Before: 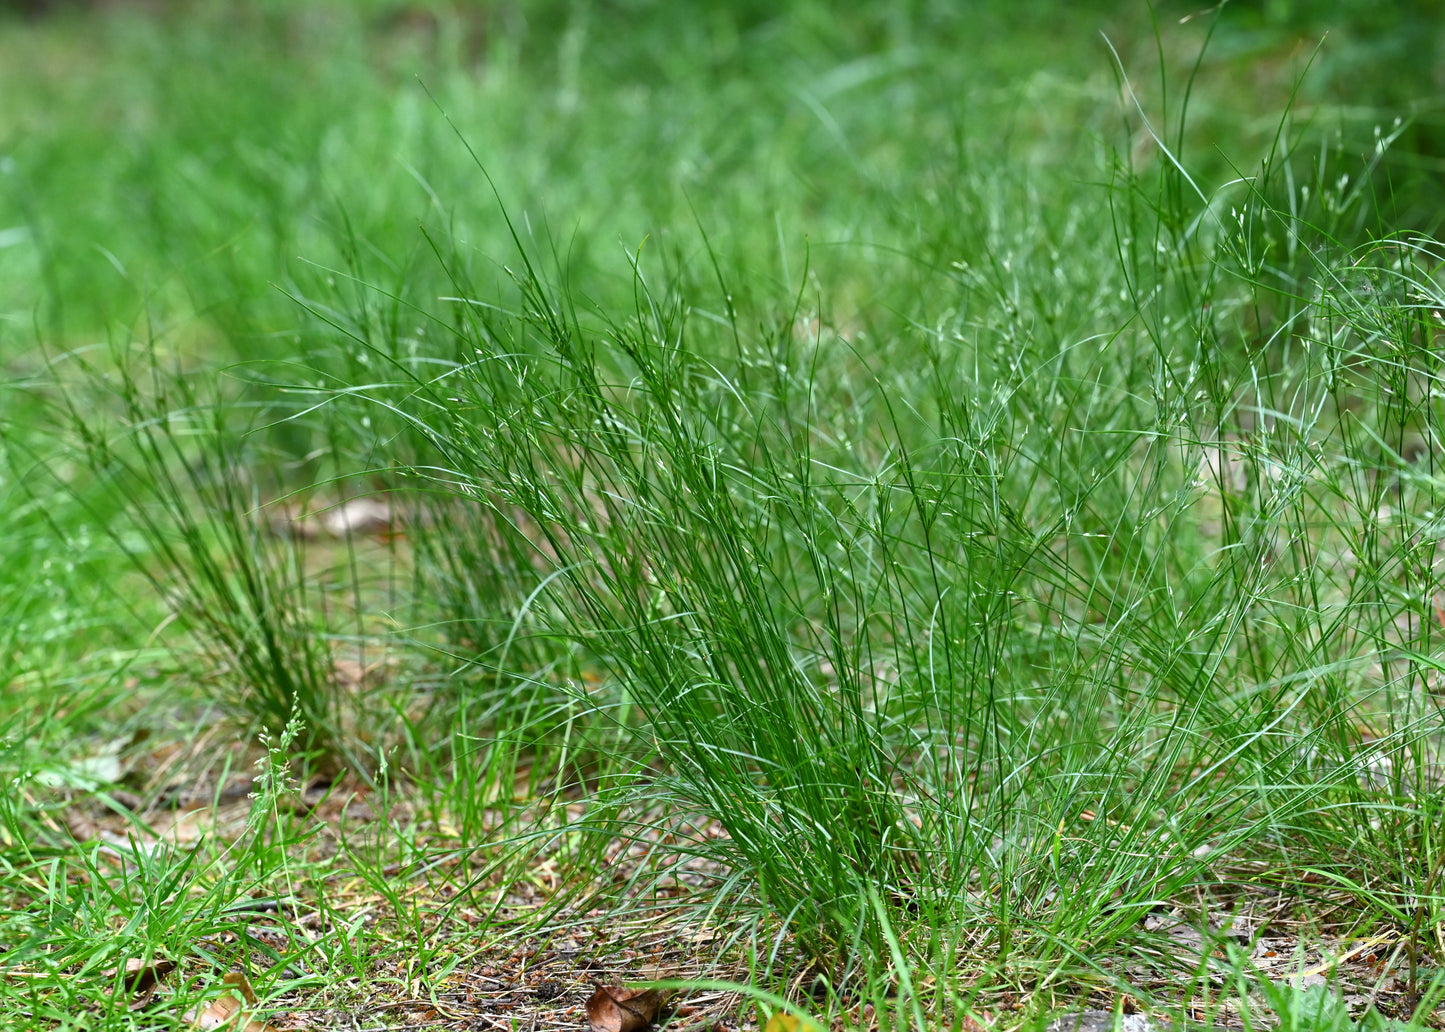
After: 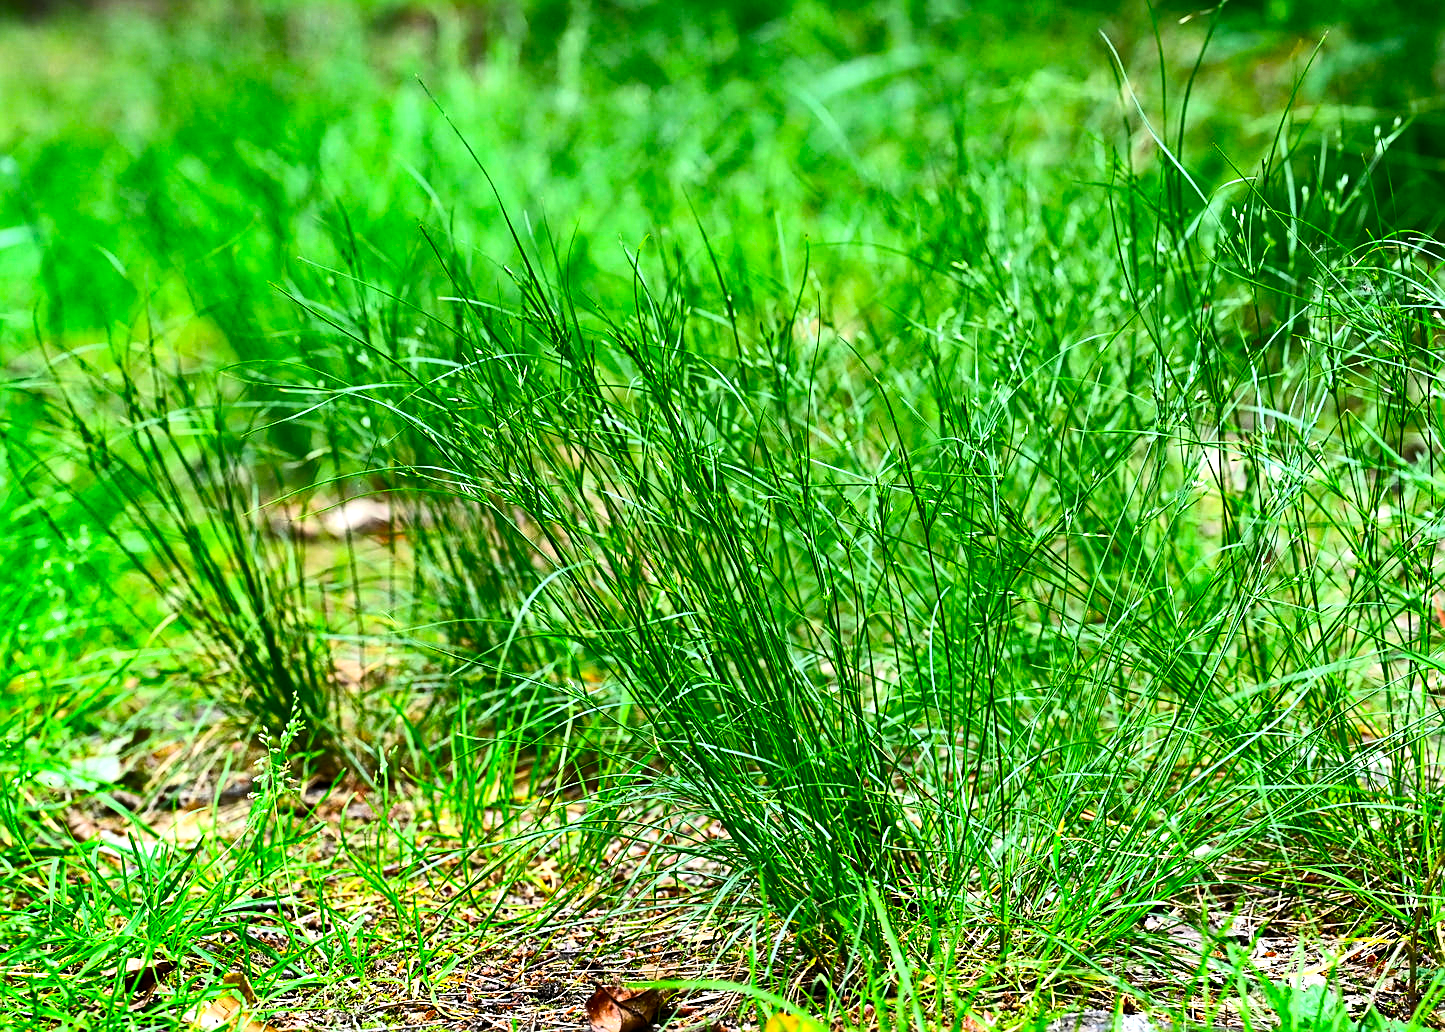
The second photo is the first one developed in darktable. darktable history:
sharpen: on, module defaults
shadows and highlights: soften with gaussian
tone equalizer: -8 EV -0.75 EV, -7 EV -0.7 EV, -6 EV -0.6 EV, -5 EV -0.4 EV, -3 EV 0.4 EV, -2 EV 0.6 EV, -1 EV 0.7 EV, +0 EV 0.75 EV, edges refinement/feathering 500, mask exposure compensation -1.57 EV, preserve details no
exposure: black level correction 0.001, compensate highlight preservation false
contrast brightness saturation: contrast 0.23, brightness 0.1, saturation 0.29
color balance: output saturation 120%
